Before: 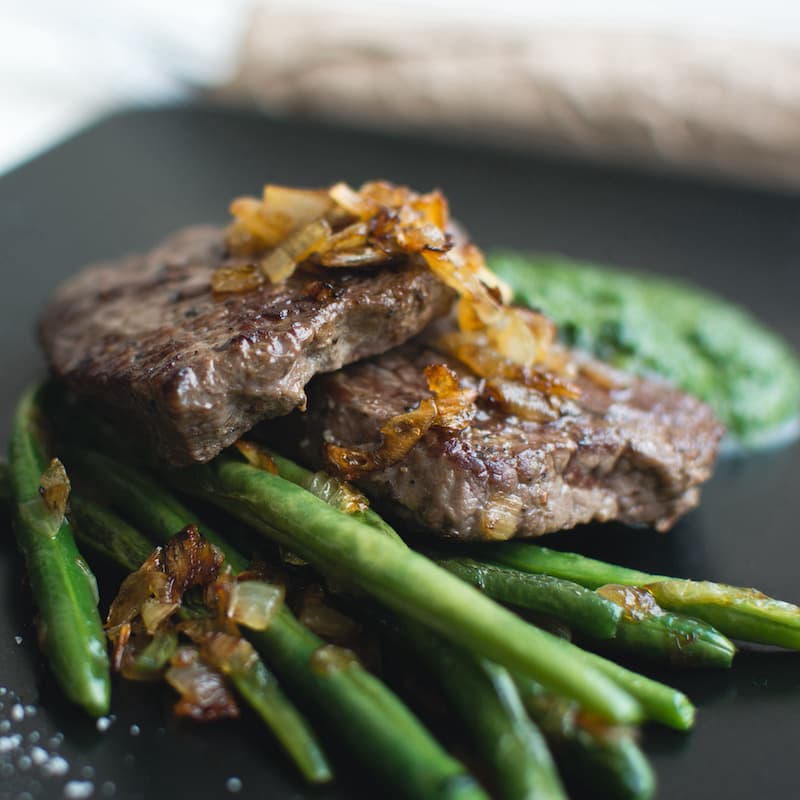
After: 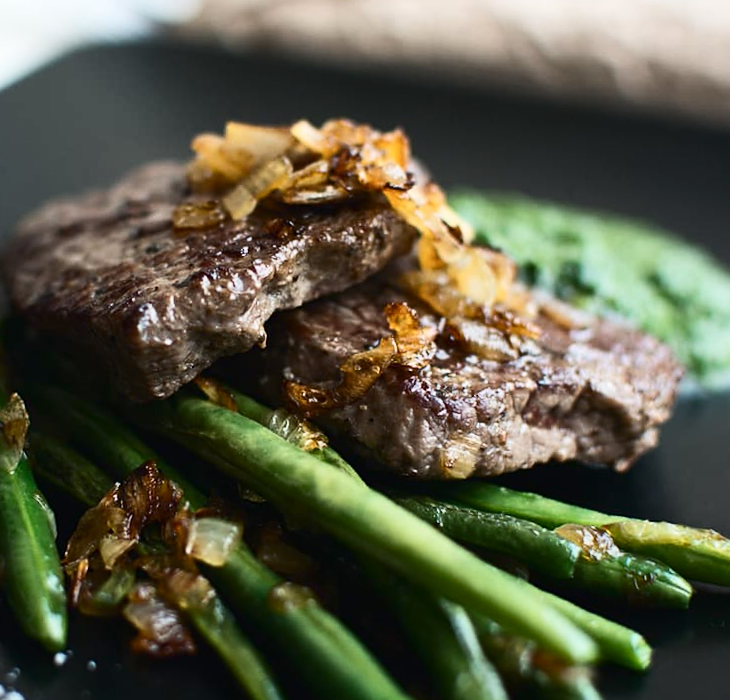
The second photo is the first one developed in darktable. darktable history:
contrast brightness saturation: contrast 0.28
rotate and perspective: rotation -1.42°, crop left 0.016, crop right 0.984, crop top 0.035, crop bottom 0.965
sharpen: radius 1.864, amount 0.398, threshold 1.271
crop and rotate: angle -1.96°, left 3.097%, top 4.154%, right 1.586%, bottom 0.529%
exposure: compensate highlight preservation false
